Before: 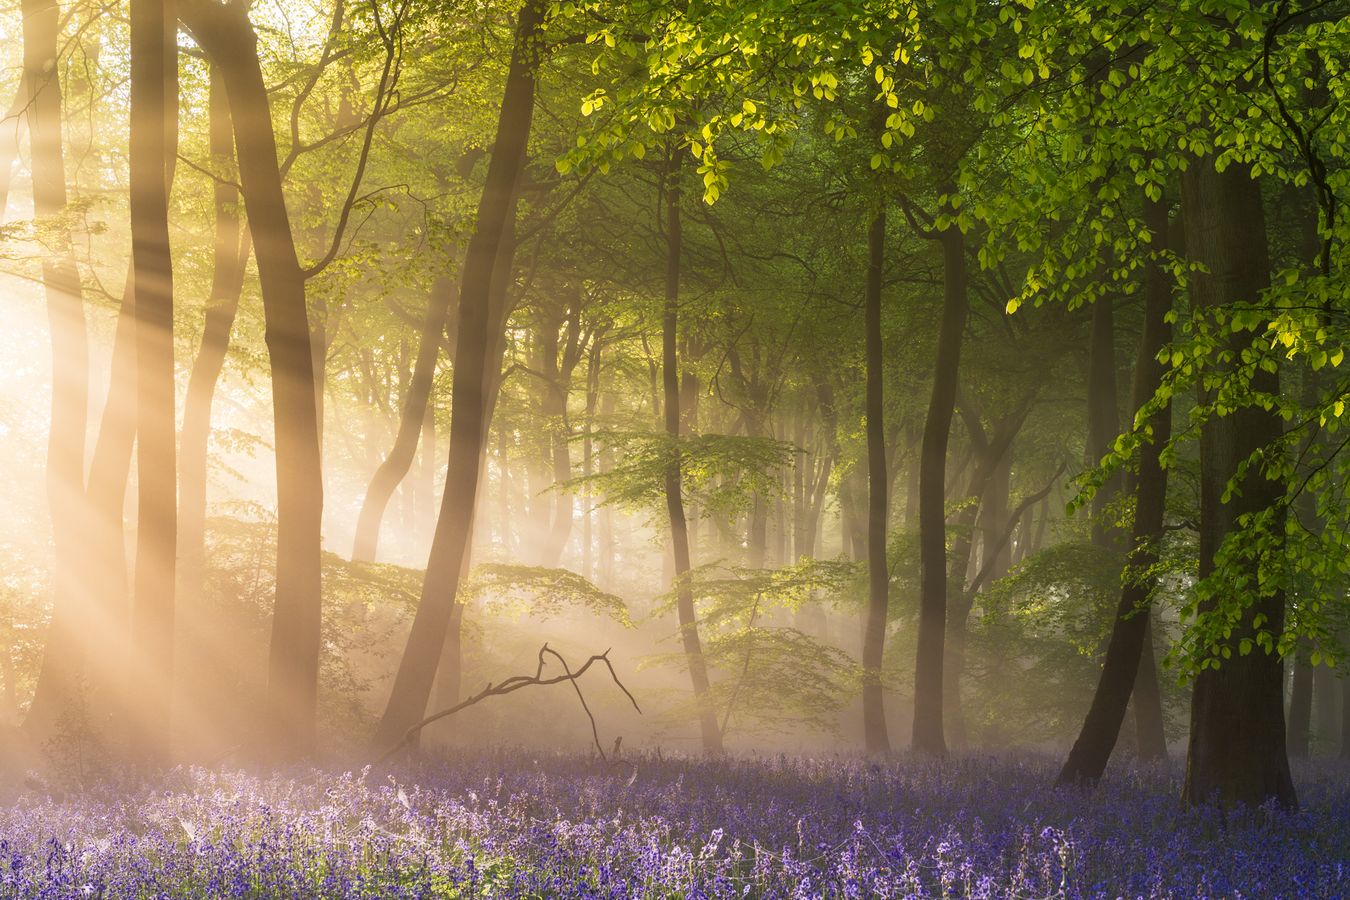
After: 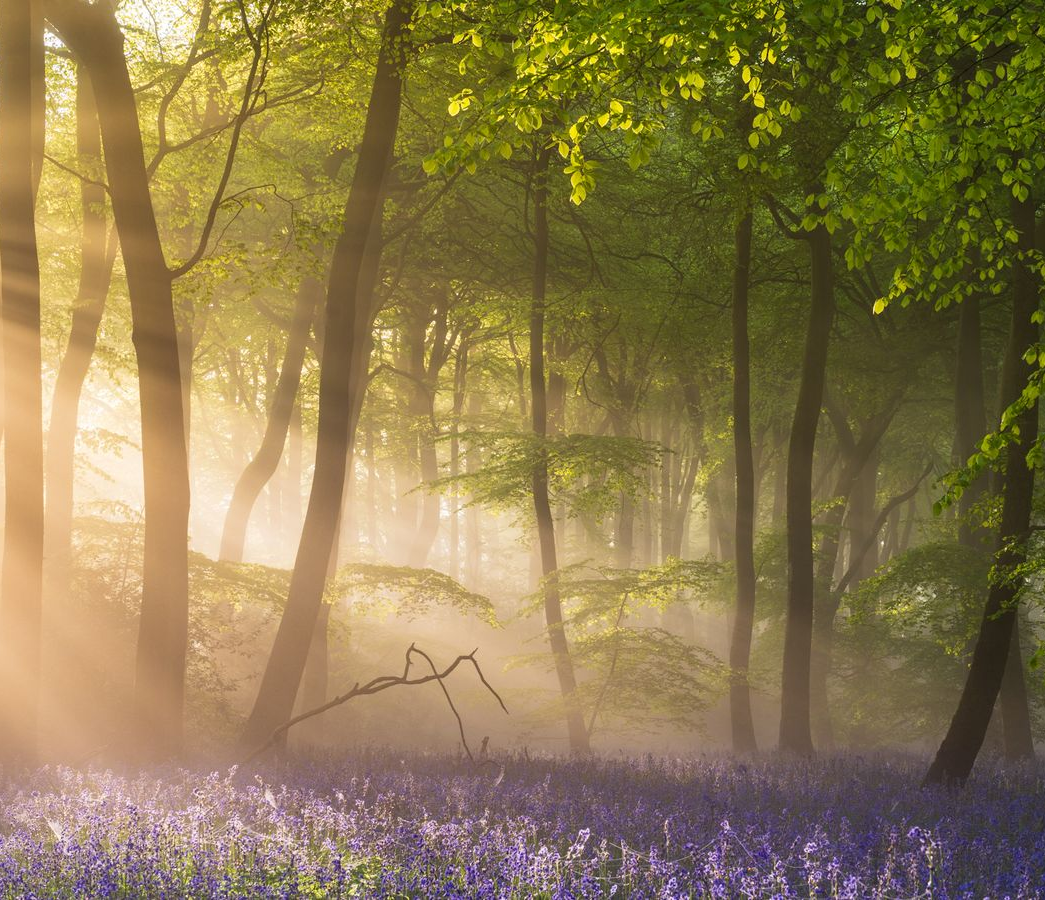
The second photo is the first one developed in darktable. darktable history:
crop: left 9.881%, right 12.697%
